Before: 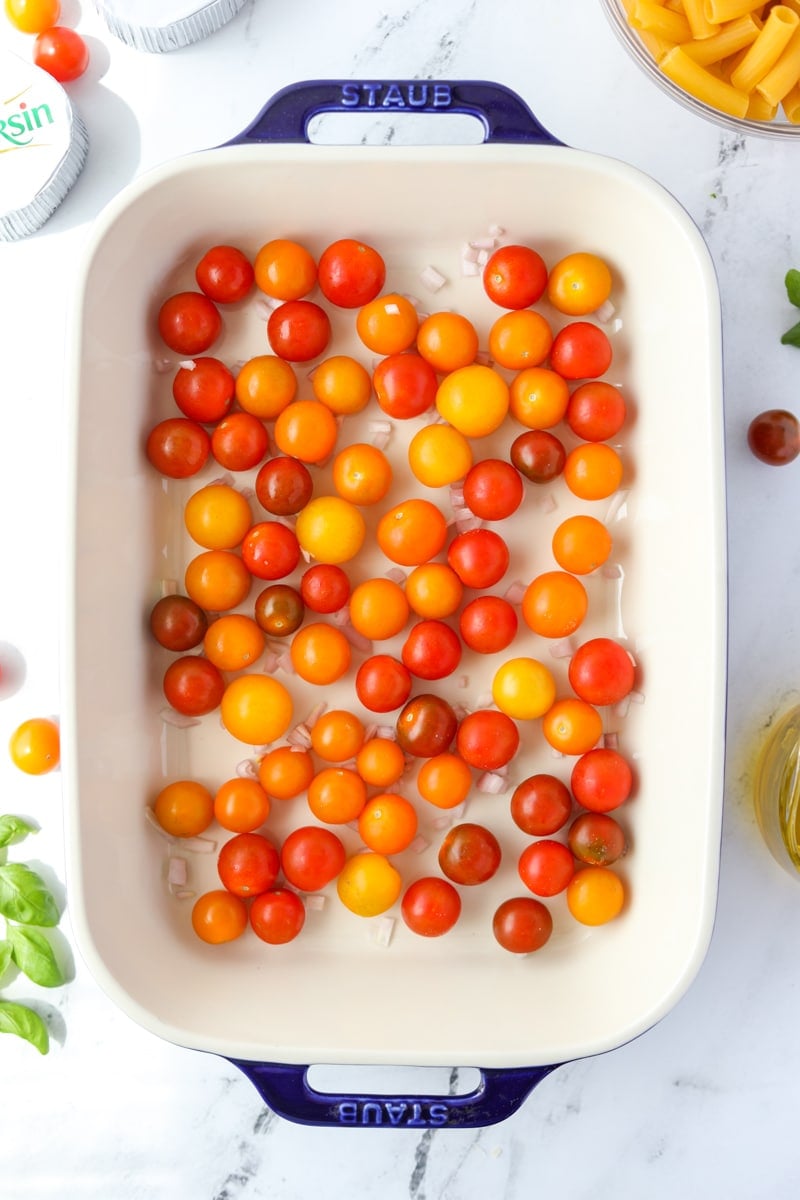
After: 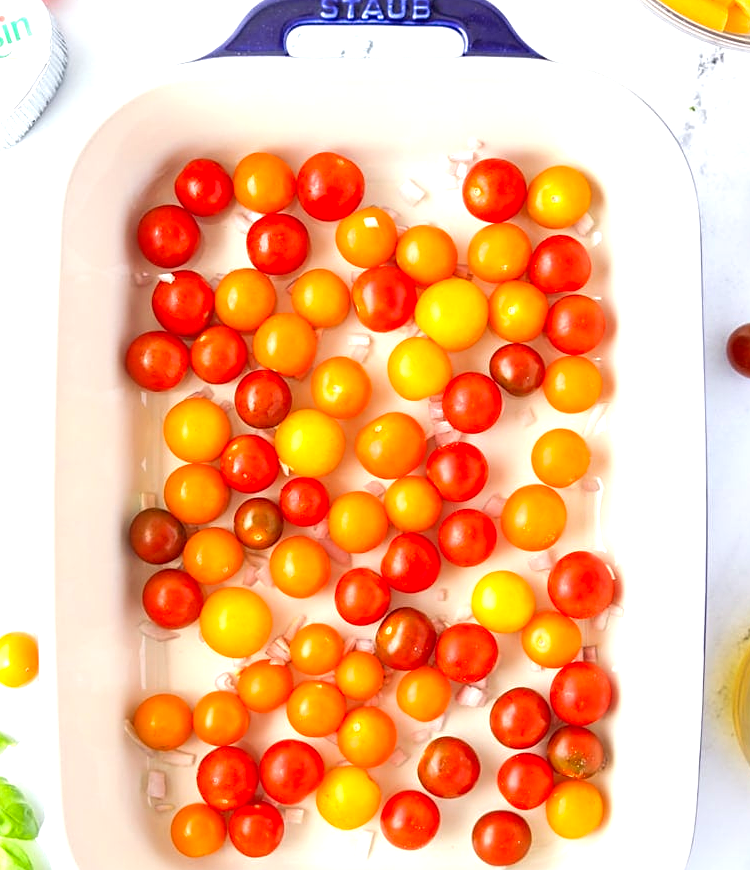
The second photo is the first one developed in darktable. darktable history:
exposure: black level correction 0, exposure 0.7 EV, compensate exposure bias true, compensate highlight preservation false
crop: left 2.737%, top 7.287%, right 3.421%, bottom 20.179%
sharpen: on, module defaults
color correction: saturation 1.11
